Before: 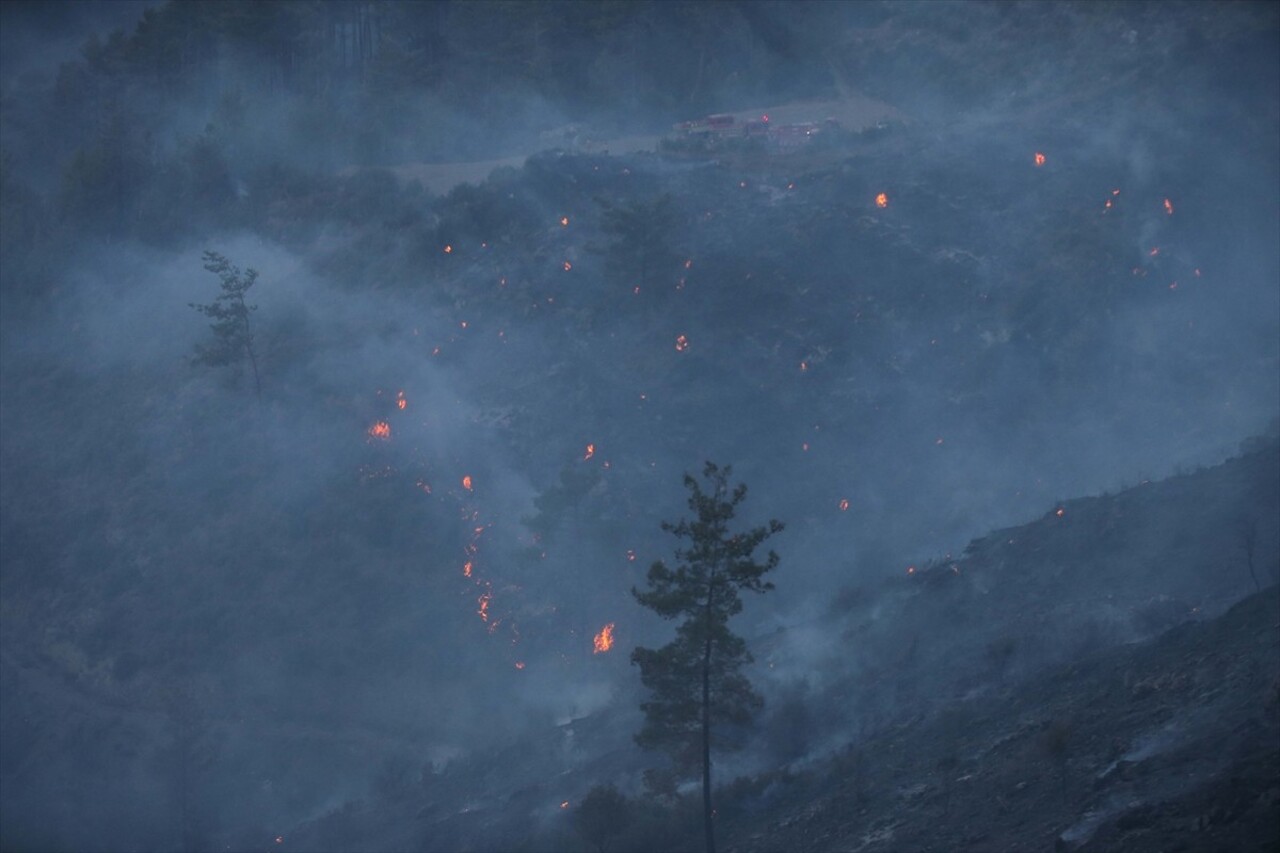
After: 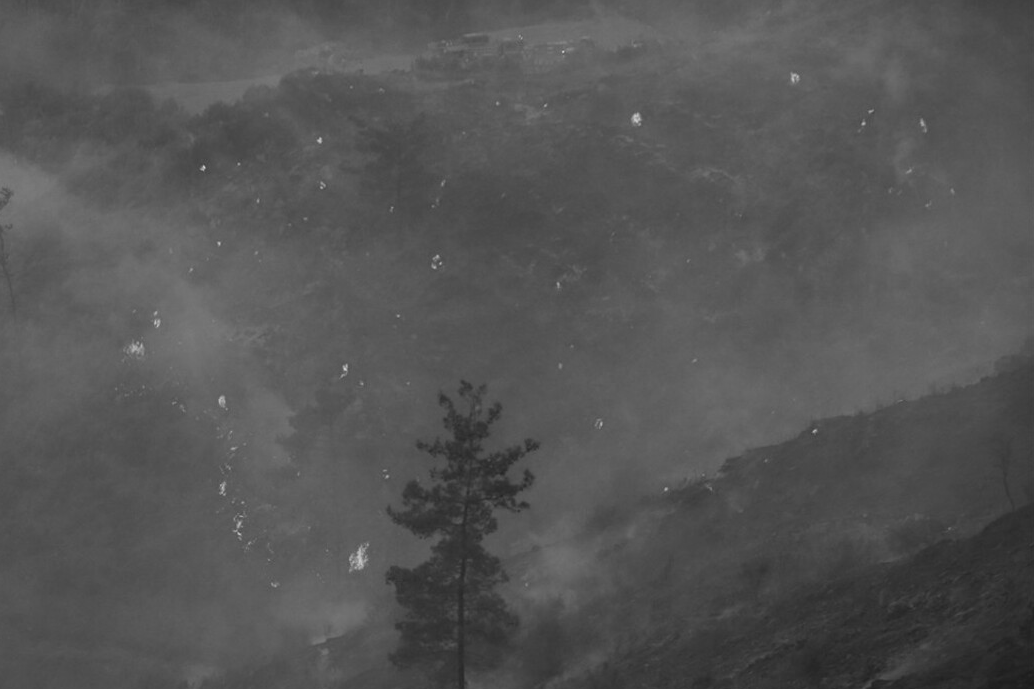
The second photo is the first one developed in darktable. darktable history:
crop: left 19.159%, top 9.58%, bottom 9.58%
monochrome: on, module defaults
